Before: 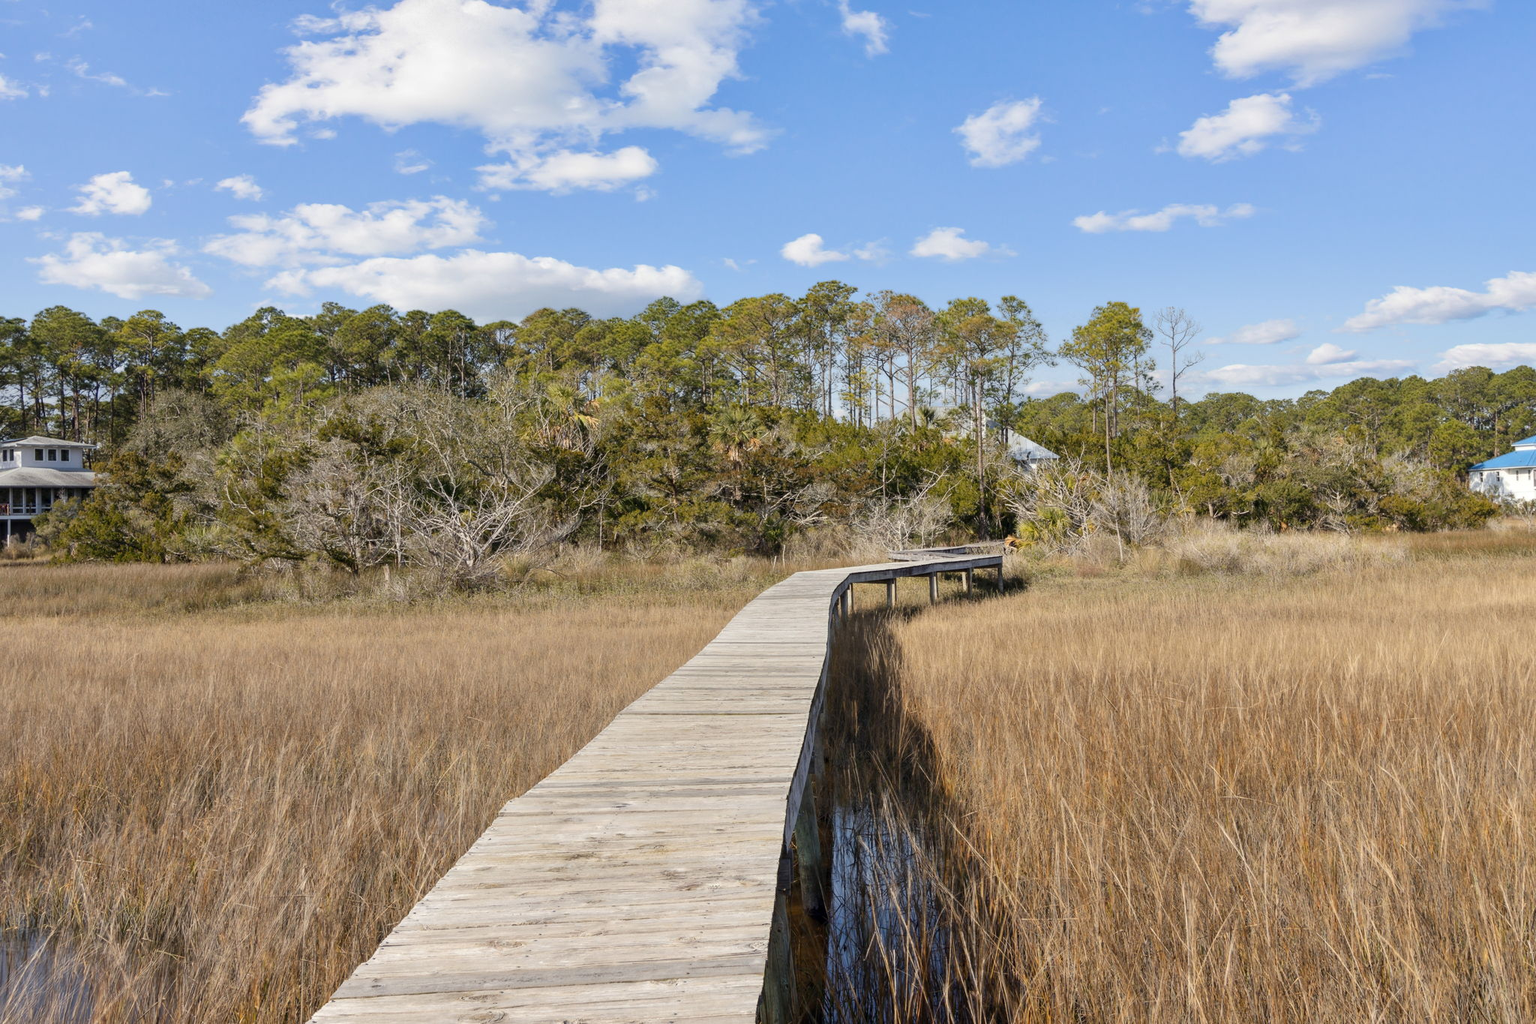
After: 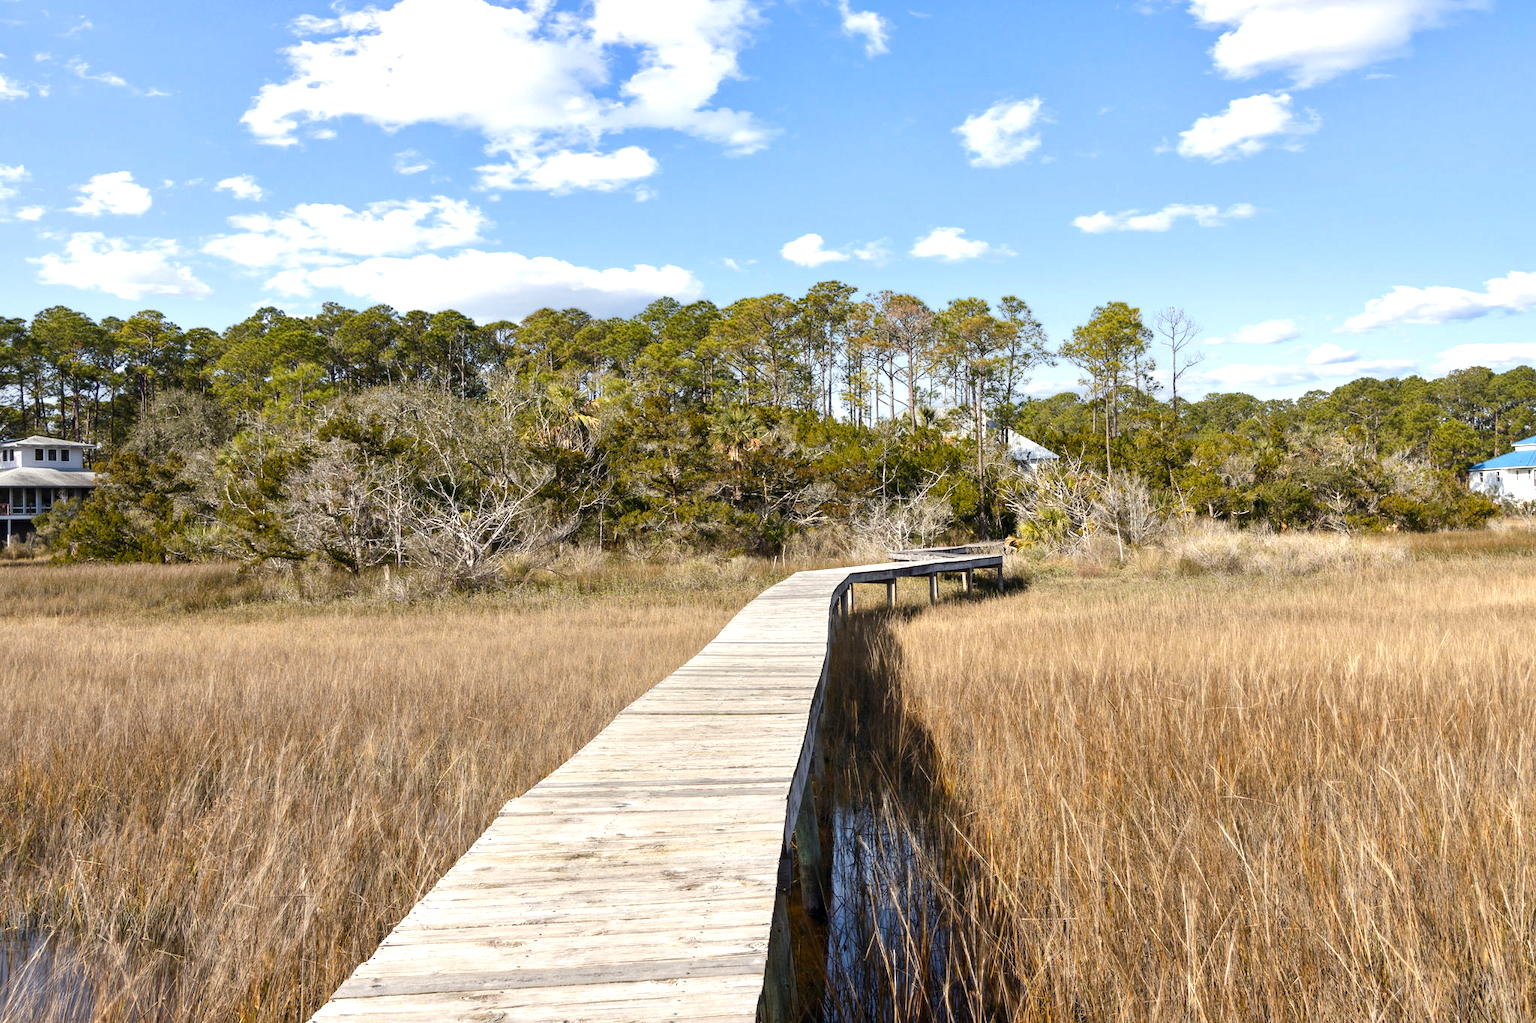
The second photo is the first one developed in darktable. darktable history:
color balance rgb: perceptual saturation grading › global saturation 14.172%, perceptual saturation grading › highlights -25.385%, perceptual saturation grading › shadows 25.408%, perceptual brilliance grading › global brilliance -5.767%, perceptual brilliance grading › highlights 25.055%, perceptual brilliance grading › mid-tones 6.97%, perceptual brilliance grading › shadows -4.919%
